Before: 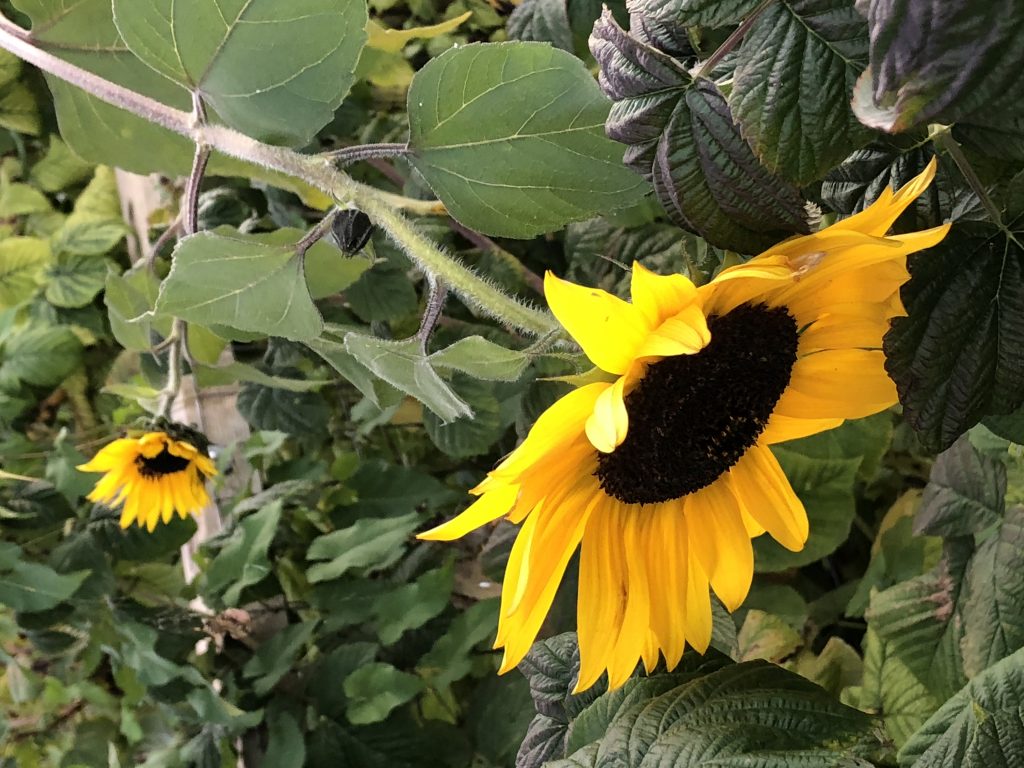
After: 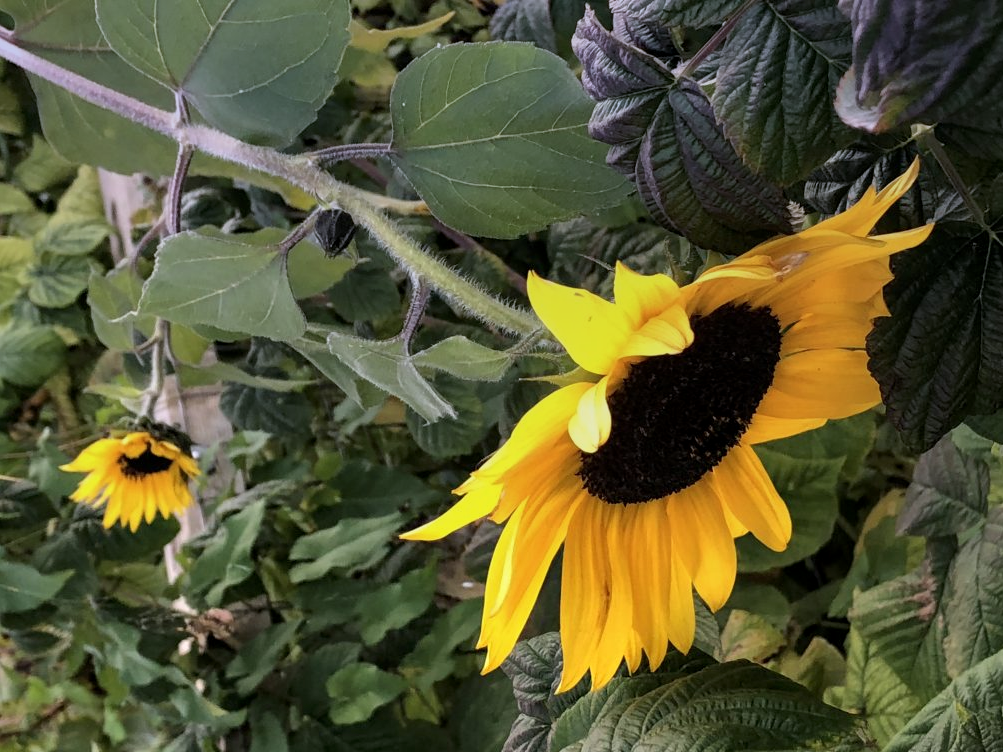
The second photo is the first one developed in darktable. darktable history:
local contrast: highlights 100%, shadows 100%, detail 120%, midtone range 0.2
crop: left 1.743%, right 0.268%, bottom 2.011%
graduated density: hue 238.83°, saturation 50%
